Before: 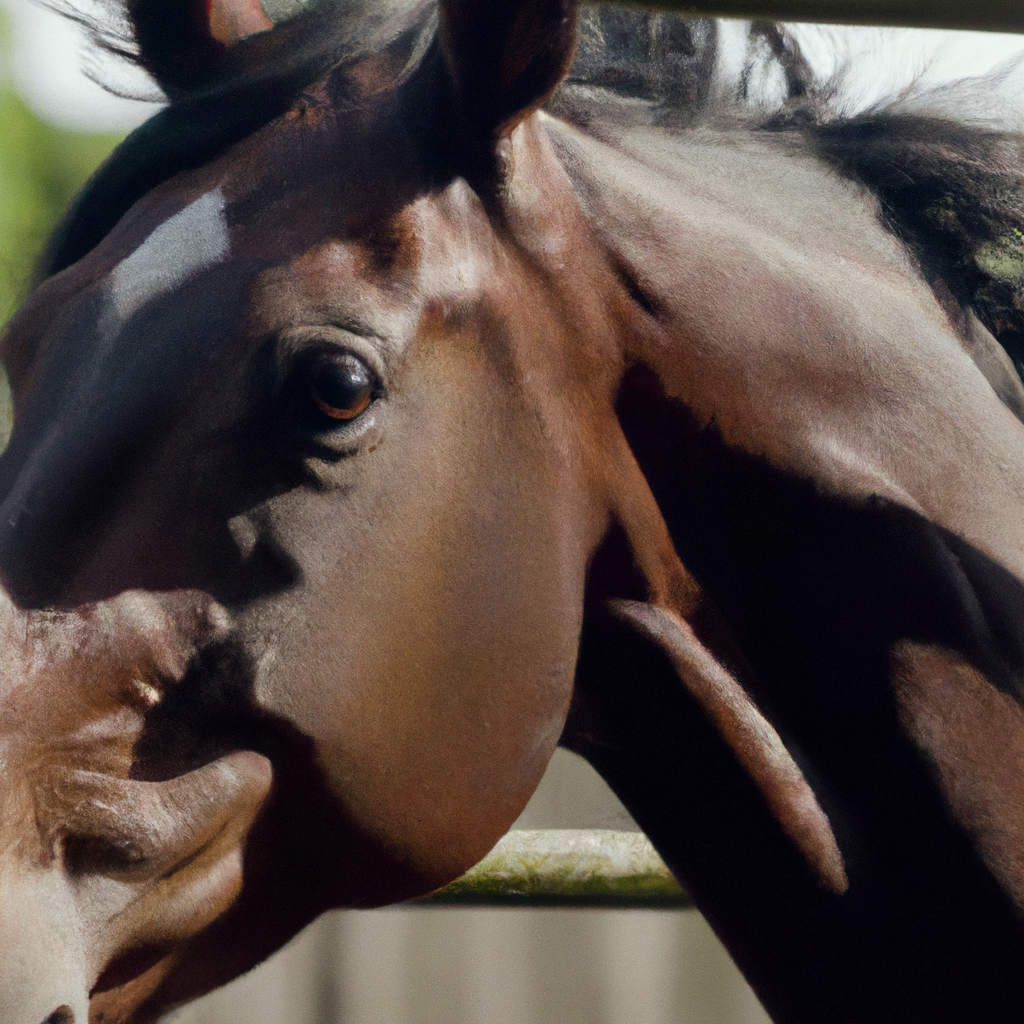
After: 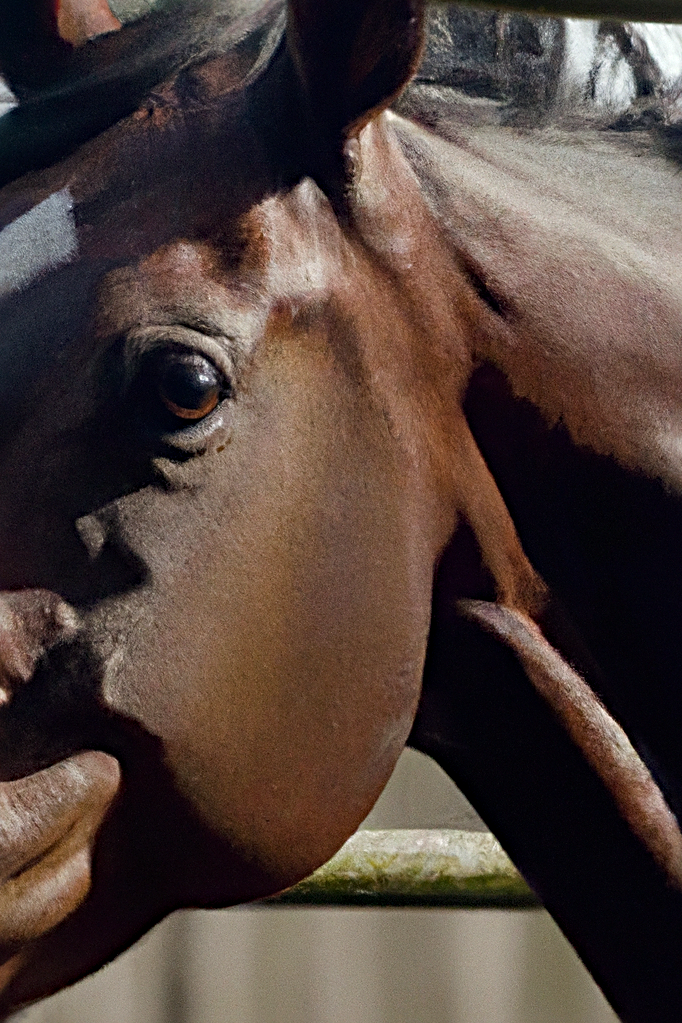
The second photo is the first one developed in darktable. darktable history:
sharpen: radius 3.997
crop and rotate: left 14.9%, right 18.405%
haze removal: compatibility mode true, adaptive false
